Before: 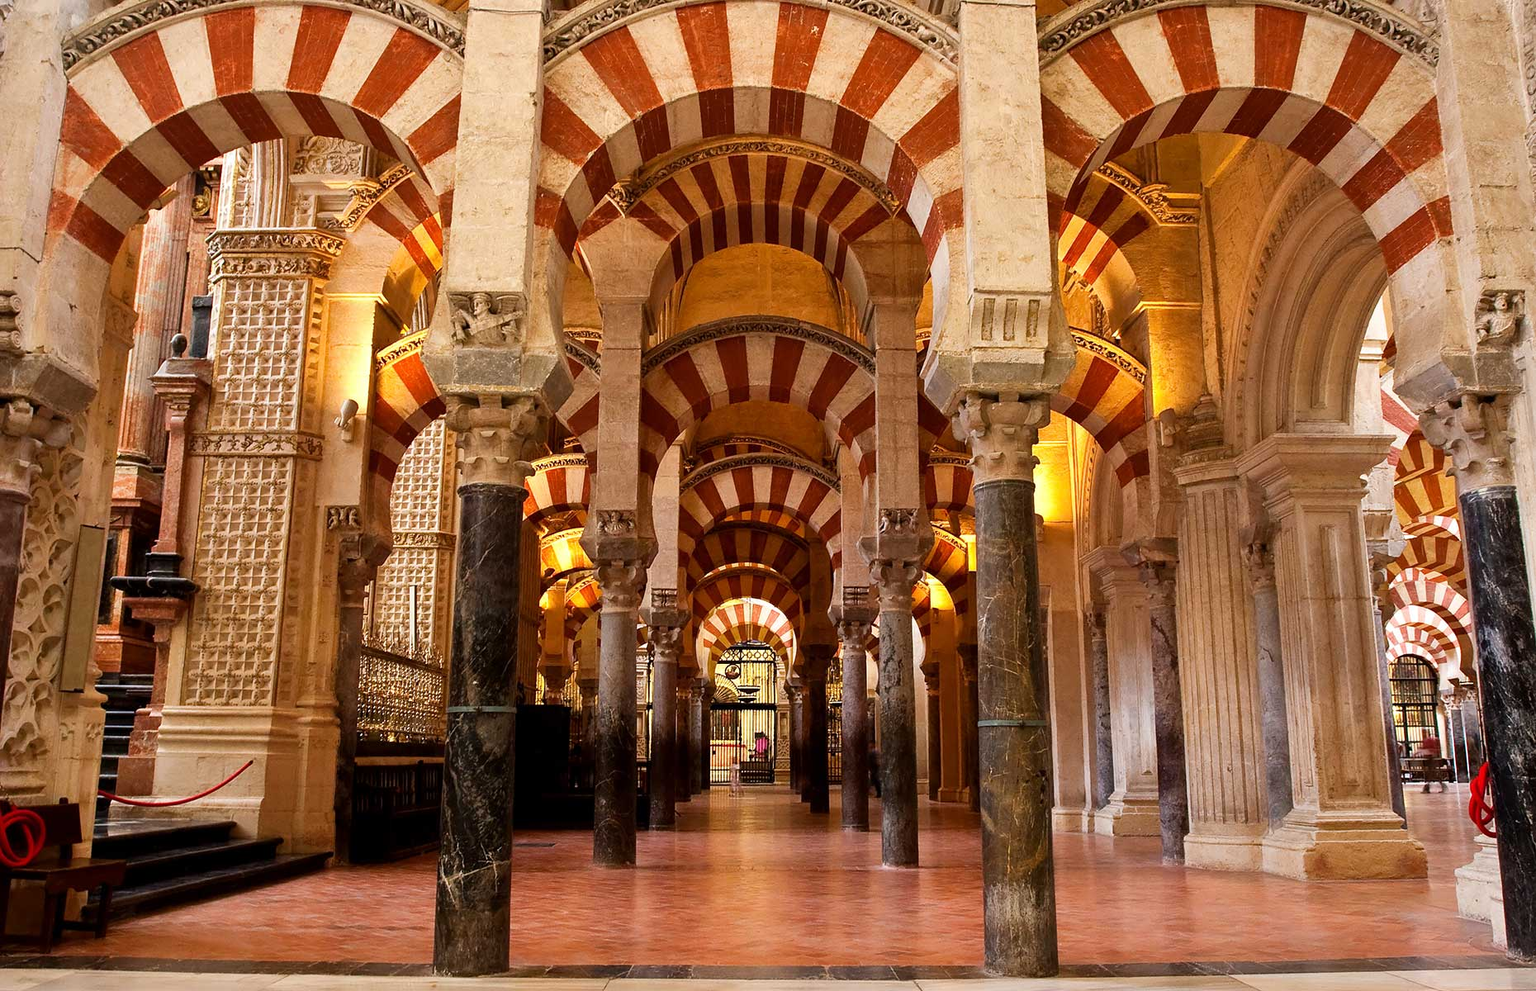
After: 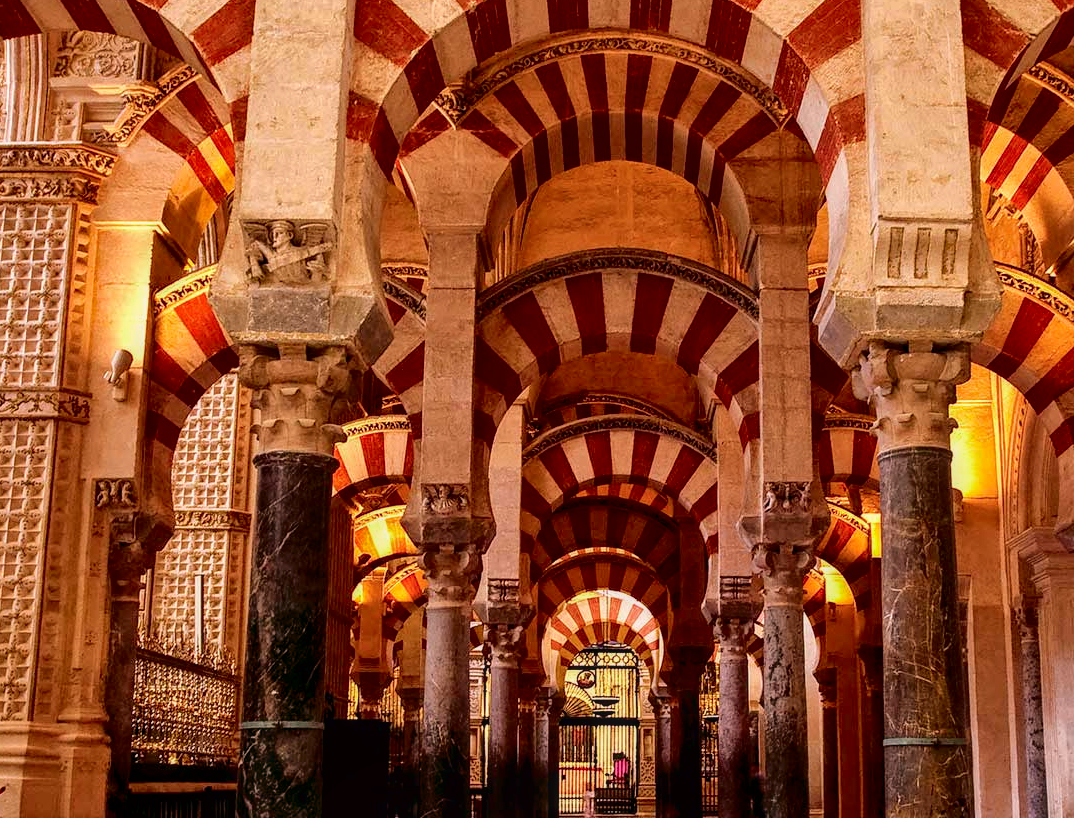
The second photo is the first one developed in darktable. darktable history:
crop: left 16.202%, top 11.208%, right 26.045%, bottom 20.557%
shadows and highlights: shadows 24.5, highlights -78.15, soften with gaussian
local contrast: on, module defaults
color balance: lift [0.998, 0.998, 1.001, 1.002], gamma [0.995, 1.025, 0.992, 0.975], gain [0.995, 1.02, 0.997, 0.98]
tone curve: curves: ch0 [(0, 0.013) (0.175, 0.11) (0.337, 0.304) (0.498, 0.485) (0.78, 0.742) (0.993, 0.954)]; ch1 [(0, 0) (0.294, 0.184) (0.359, 0.34) (0.362, 0.35) (0.43, 0.41) (0.469, 0.463) (0.495, 0.502) (0.54, 0.563) (0.612, 0.641) (1, 1)]; ch2 [(0, 0) (0.44, 0.437) (0.495, 0.502) (0.524, 0.534) (0.557, 0.56) (0.634, 0.654) (0.728, 0.722) (1, 1)], color space Lab, independent channels, preserve colors none
